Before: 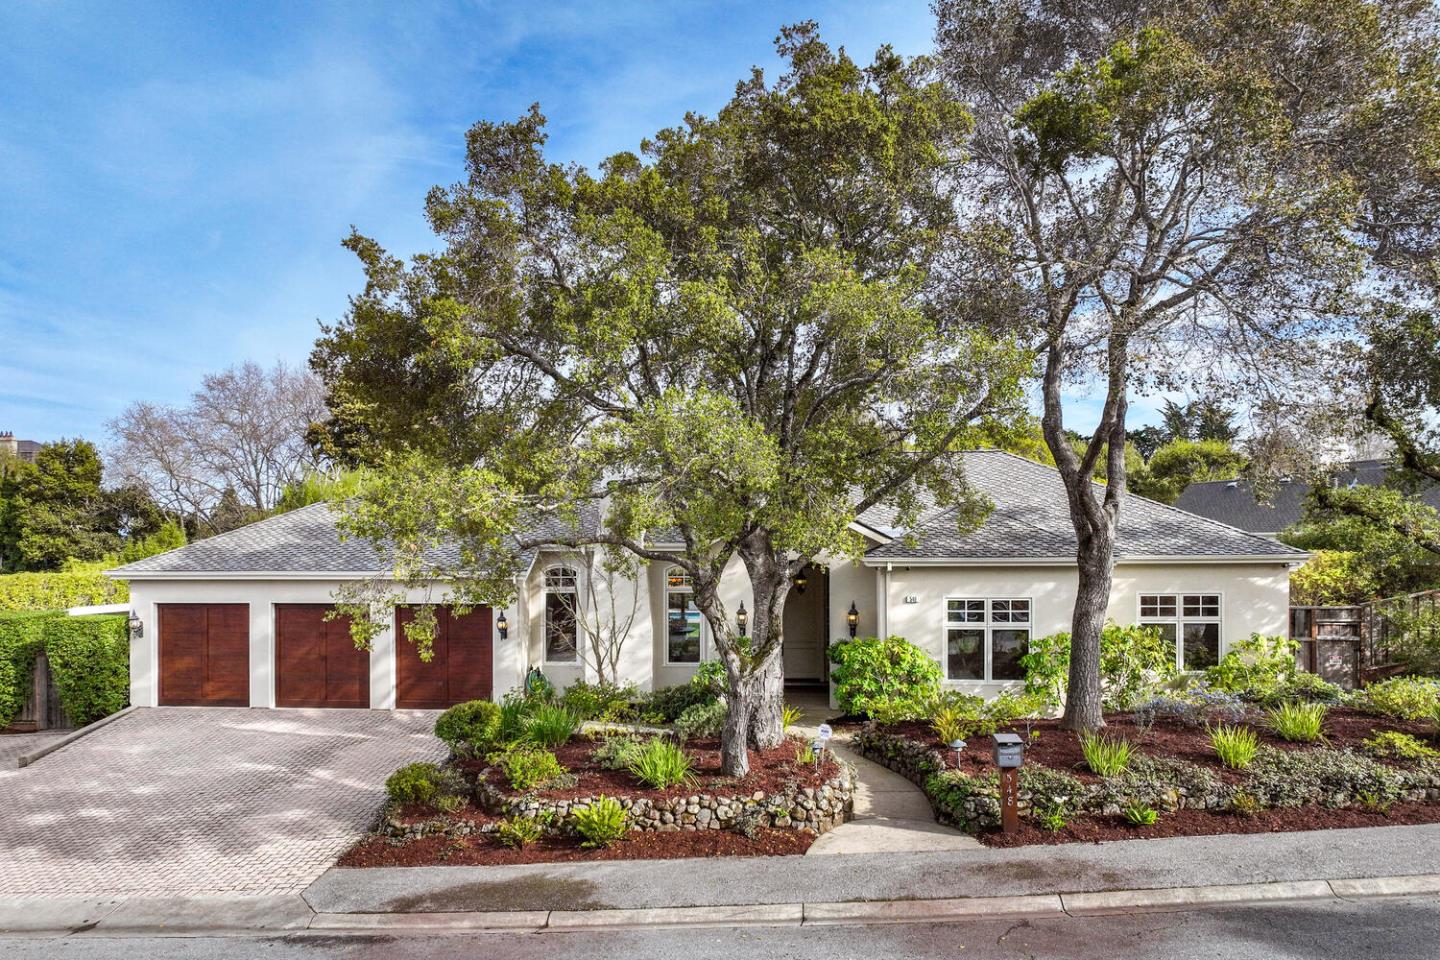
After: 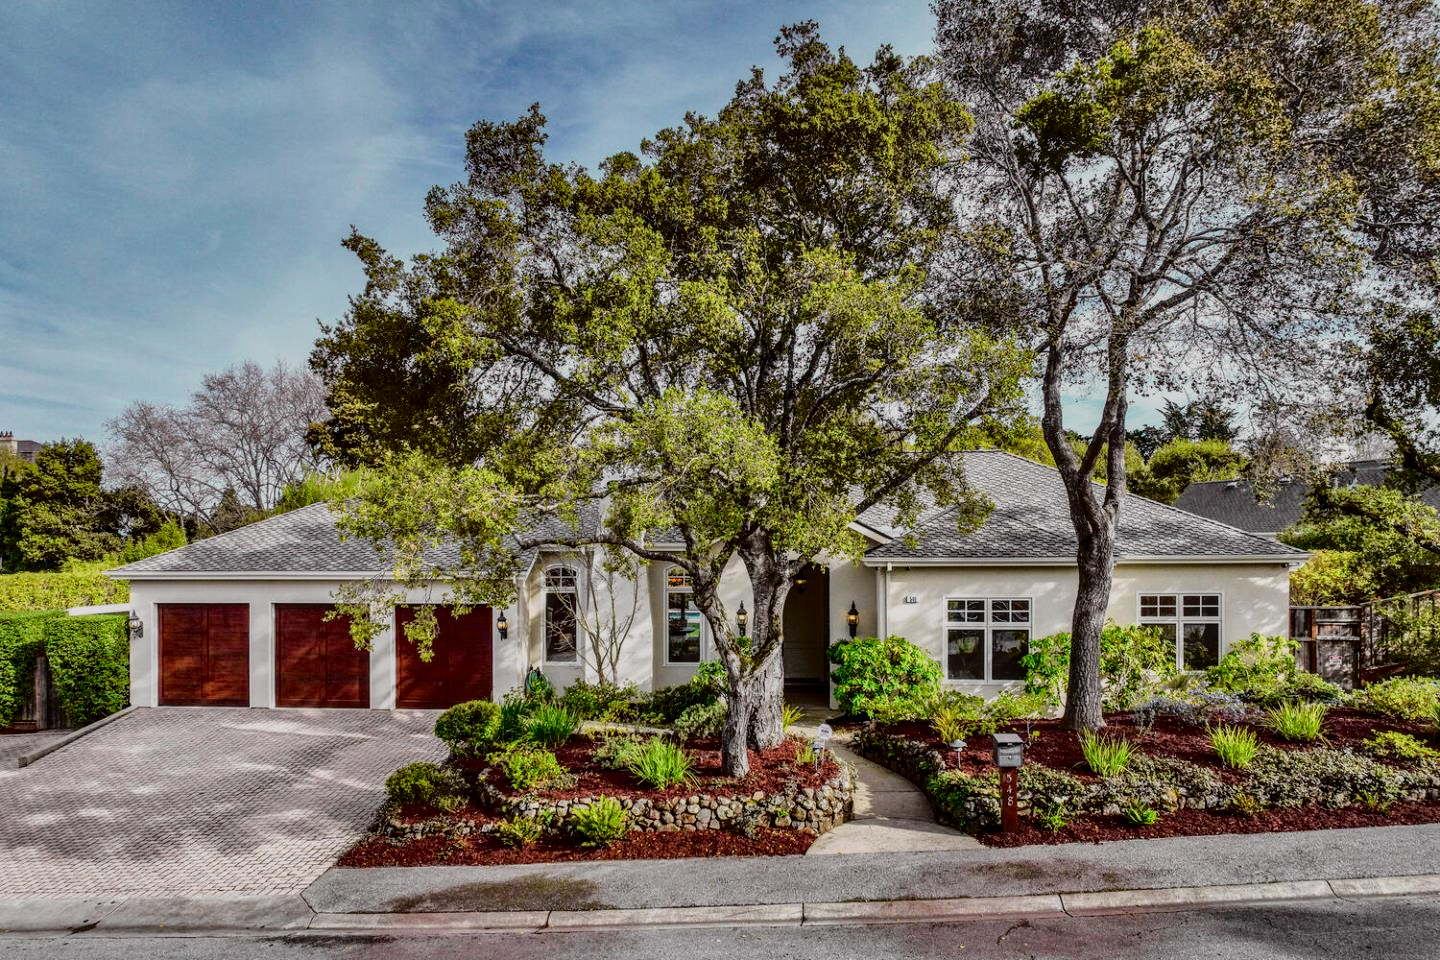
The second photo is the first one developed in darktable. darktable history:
tone equalizer: -8 EV -1.98 EV, -7 EV -1.97 EV, -6 EV -1.96 EV, -5 EV -1.99 EV, -4 EV -1.98 EV, -3 EV -1.97 EV, -2 EV -1.99 EV, -1 EV -1.63 EV, +0 EV -1.99 EV
exposure: black level correction 0.001, exposure 1 EV, compensate highlight preservation false
tone curve: curves: ch0 [(0, 0.014) (0.17, 0.099) (0.392, 0.438) (0.725, 0.828) (0.872, 0.918) (1, 0.981)]; ch1 [(0, 0) (0.402, 0.36) (0.489, 0.491) (0.5, 0.503) (0.515, 0.52) (0.545, 0.572) (0.615, 0.662) (0.701, 0.725) (1, 1)]; ch2 [(0, 0) (0.42, 0.458) (0.485, 0.499) (0.503, 0.503) (0.531, 0.542) (0.561, 0.594) (0.644, 0.694) (0.717, 0.753) (1, 0.991)], color space Lab, independent channels, preserve colors none
shadows and highlights: low approximation 0.01, soften with gaussian
local contrast: on, module defaults
